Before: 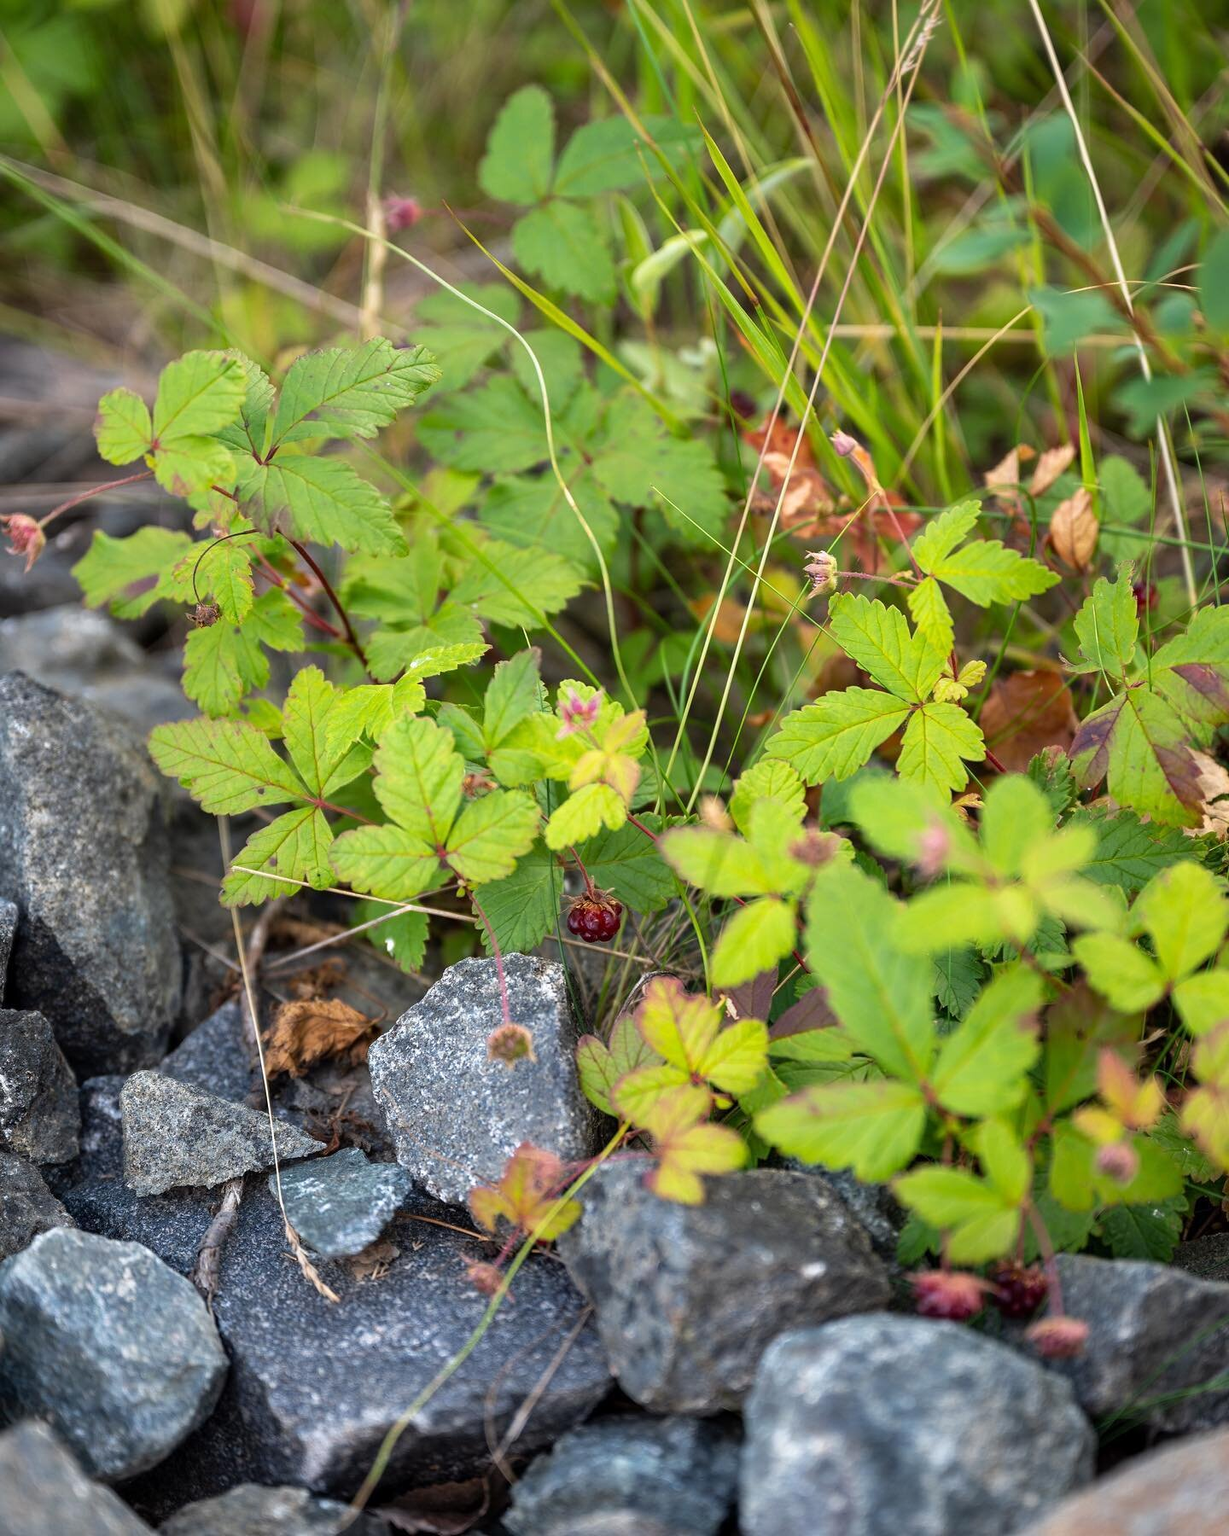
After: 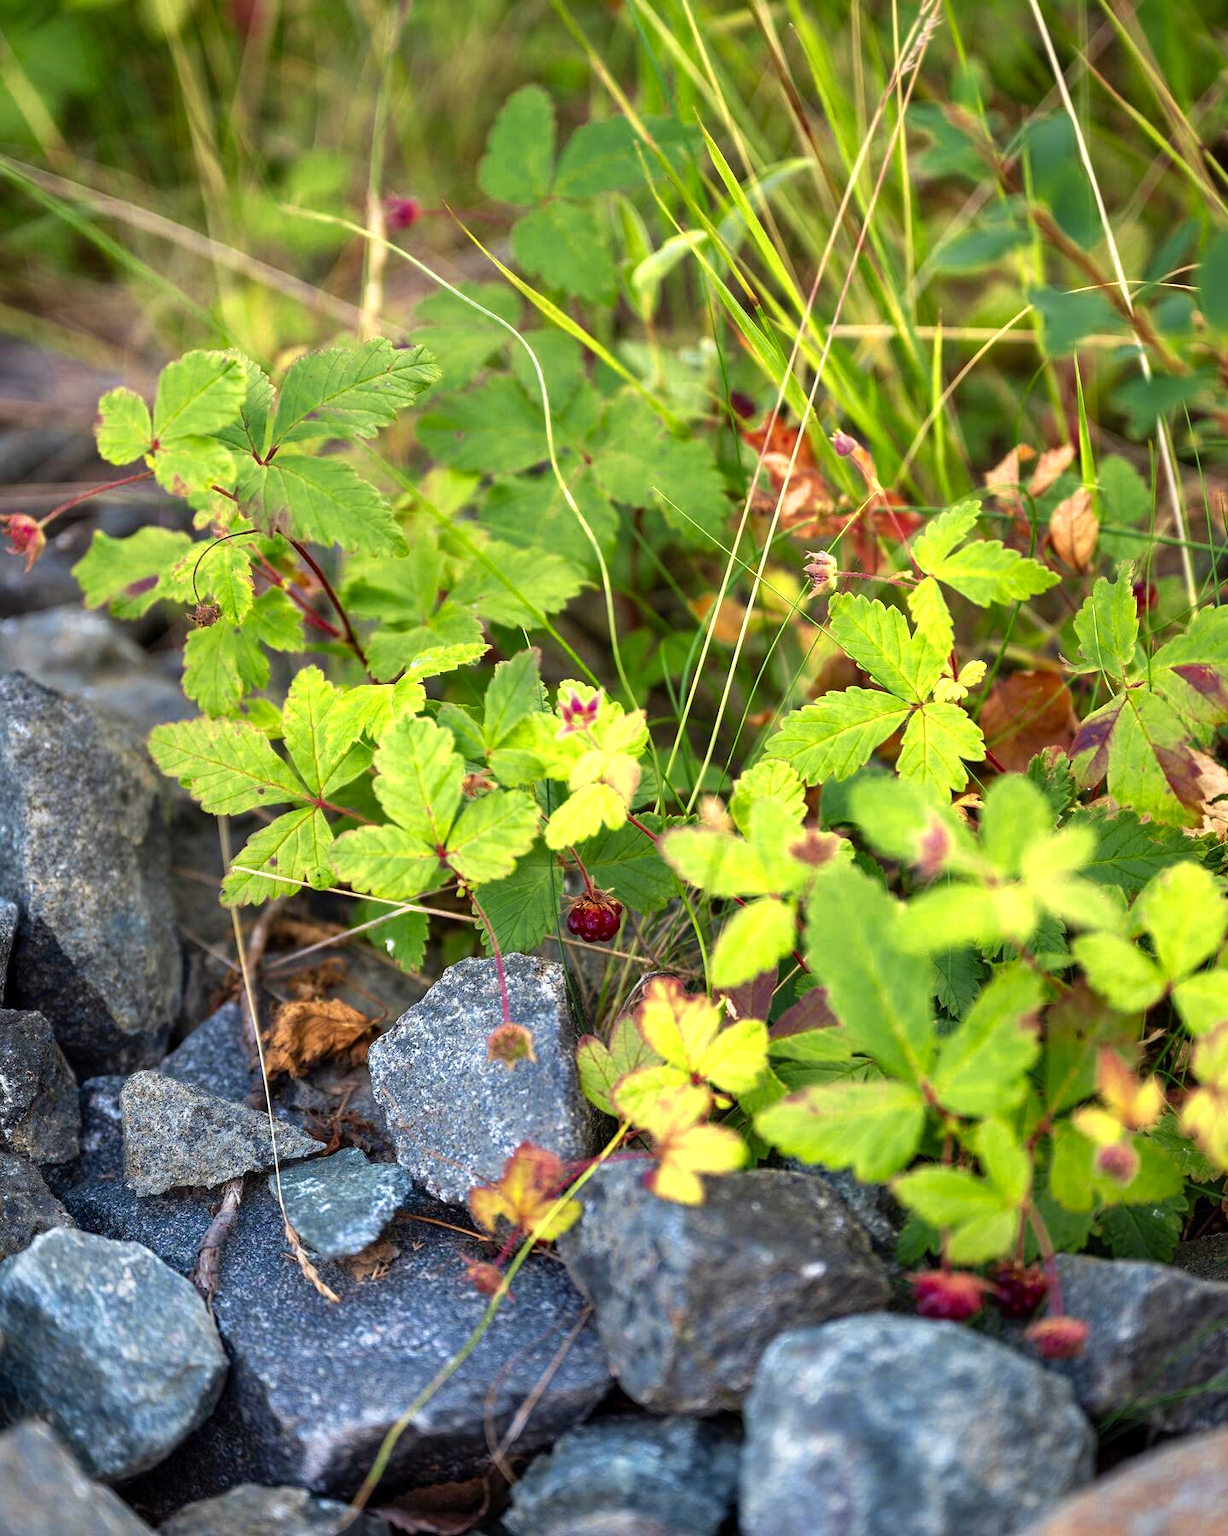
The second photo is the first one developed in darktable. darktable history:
color zones: curves: ch0 [(0.004, 0.305) (0.261, 0.623) (0.389, 0.399) (0.708, 0.571) (0.947, 0.34)]; ch1 [(0.025, 0.645) (0.229, 0.584) (0.326, 0.551) (0.484, 0.262) (0.757, 0.643)]
velvia: on, module defaults
